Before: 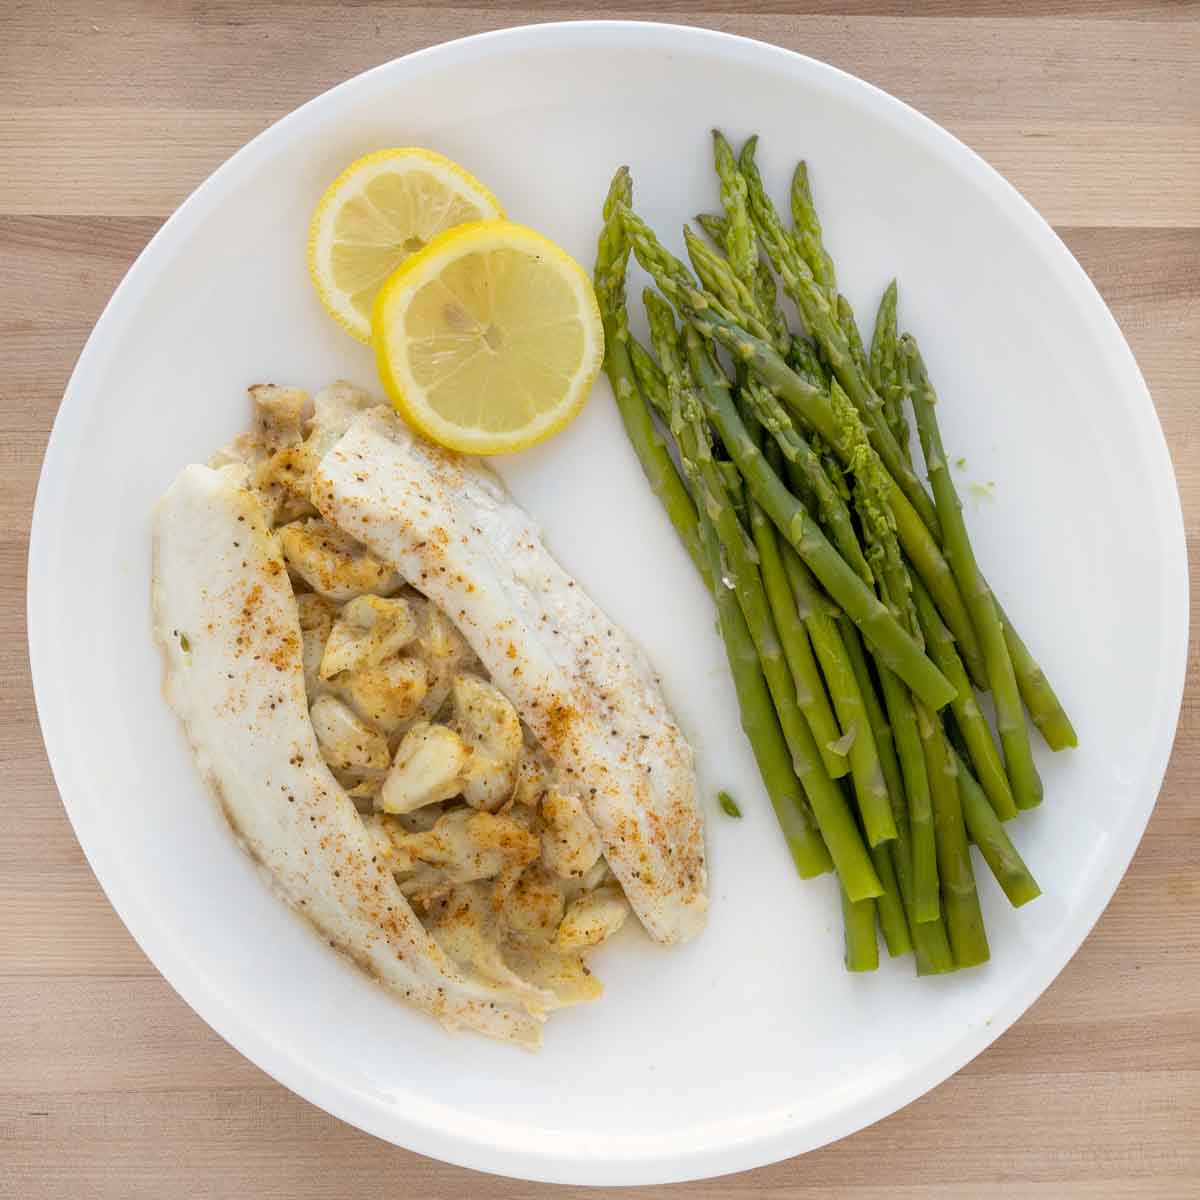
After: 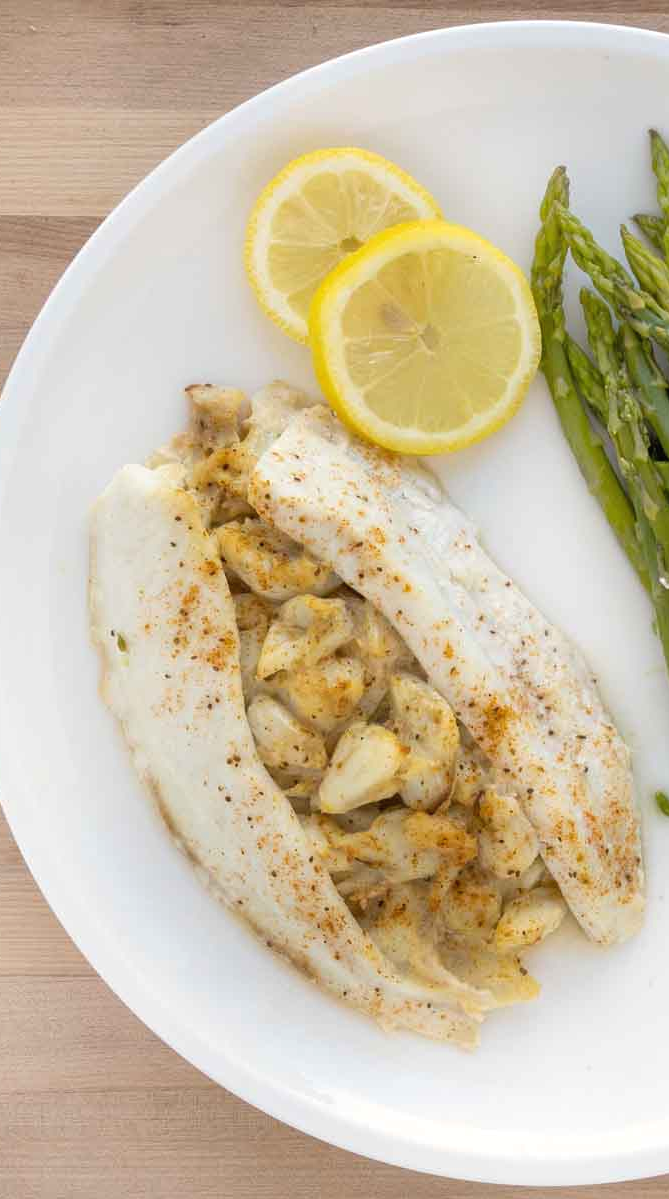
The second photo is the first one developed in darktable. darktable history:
crop: left 5.266%, right 38.915%
exposure: black level correction -0.001, exposure 0.079 EV, compensate exposure bias true, compensate highlight preservation false
